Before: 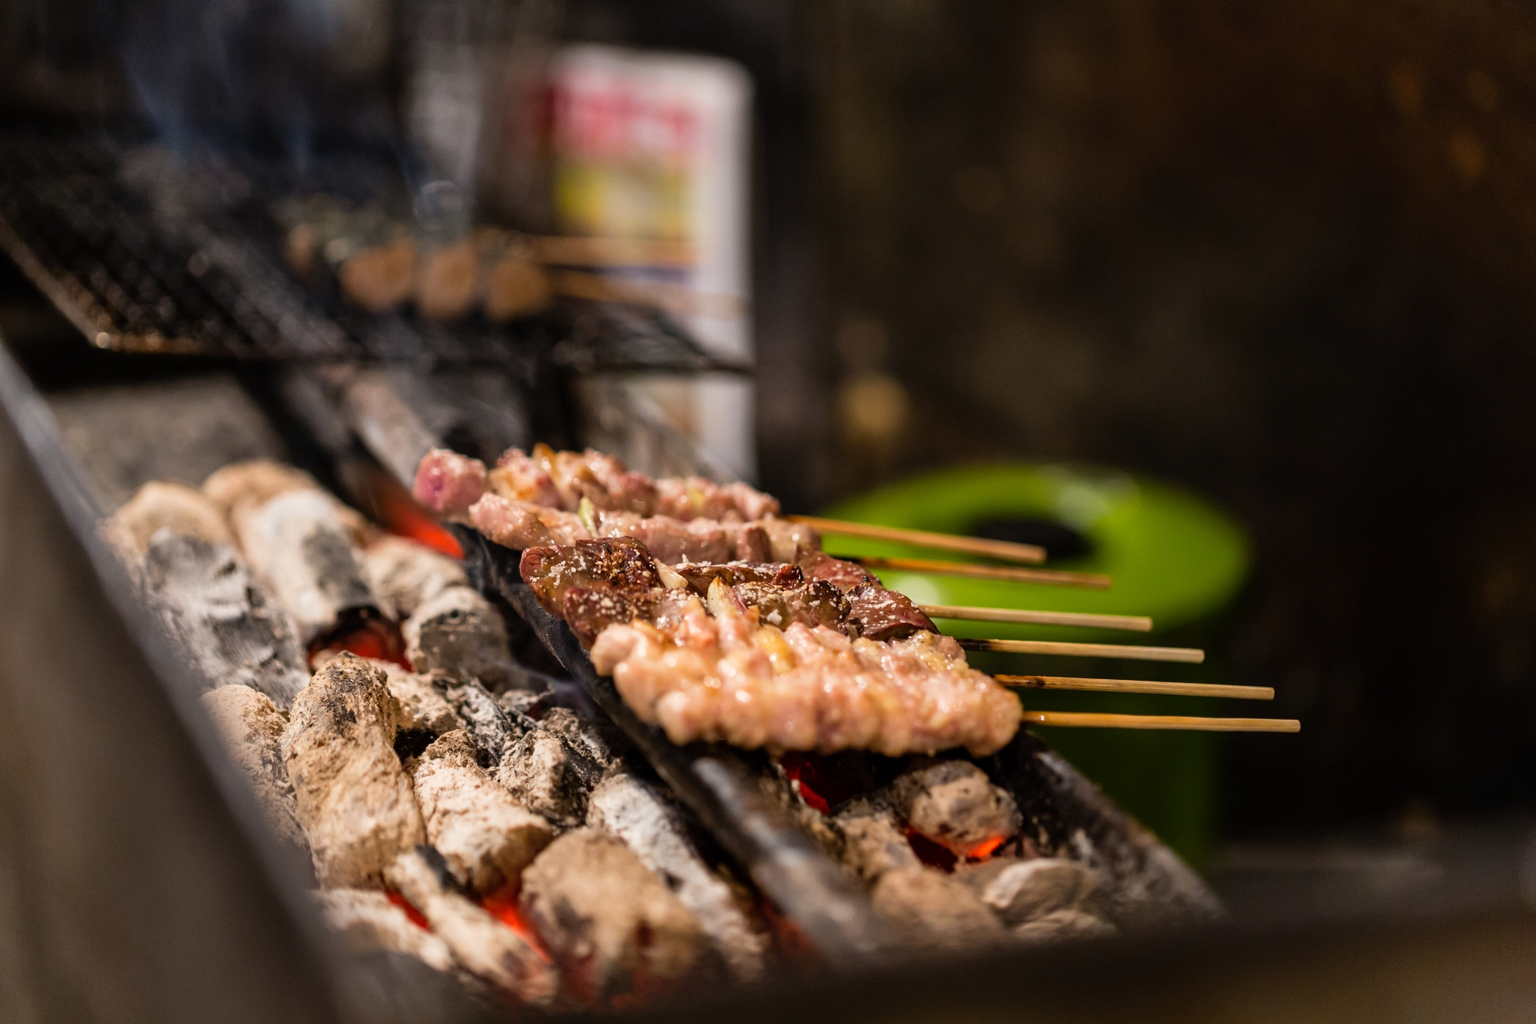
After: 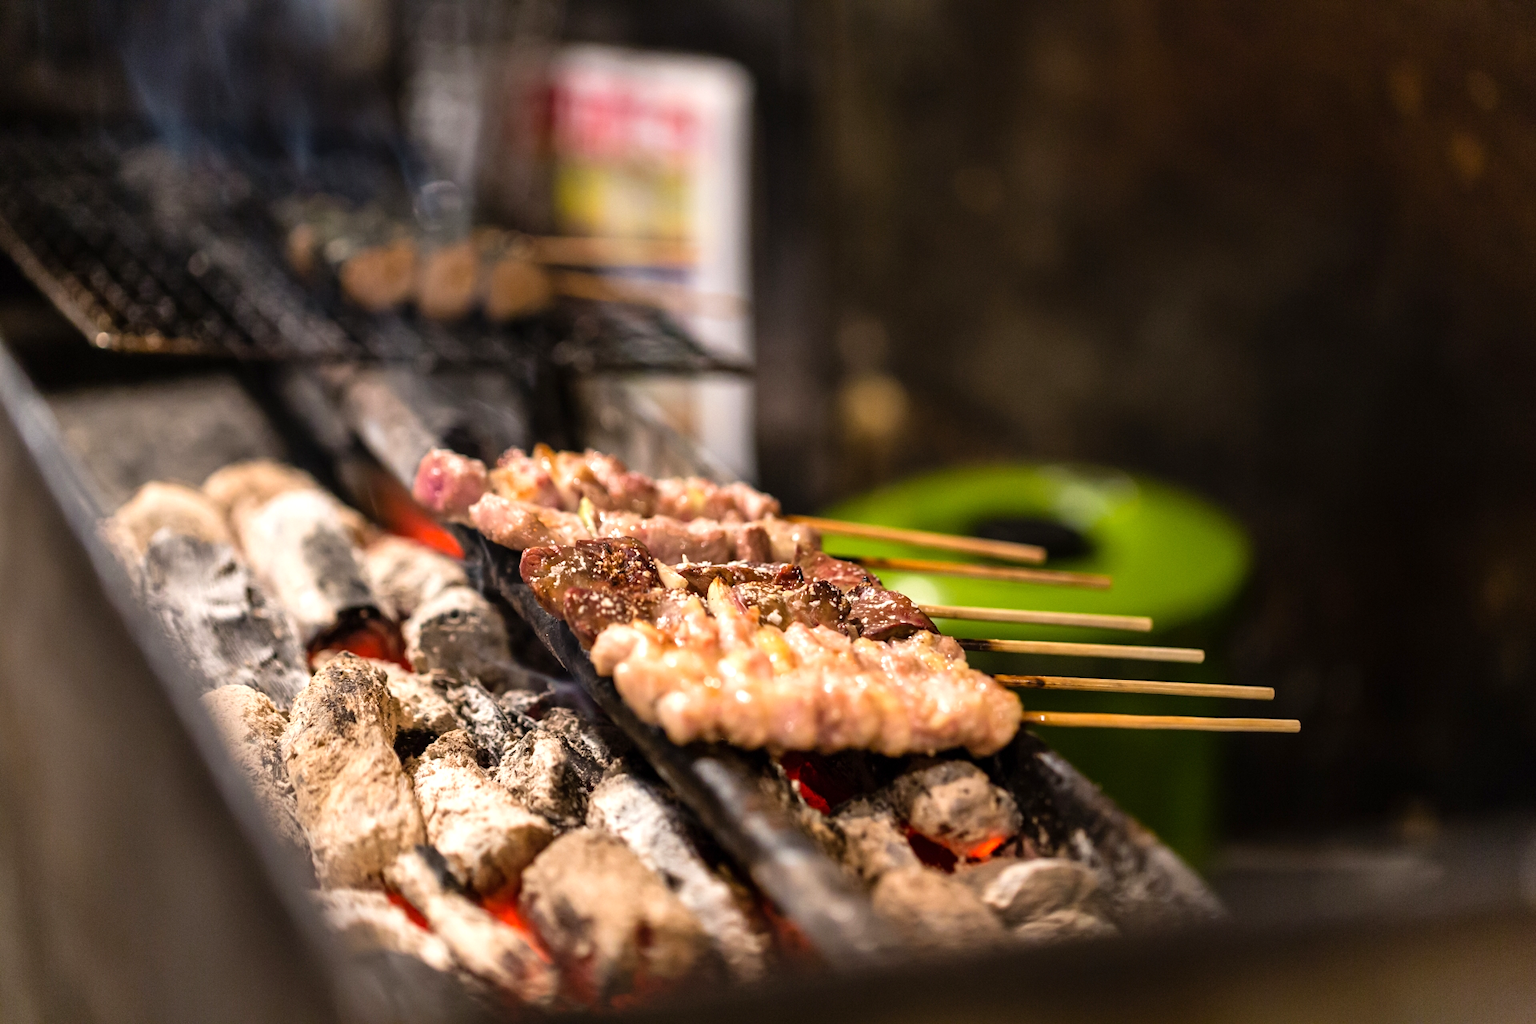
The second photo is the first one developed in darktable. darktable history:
exposure: exposure 0.506 EV, compensate highlight preservation false
